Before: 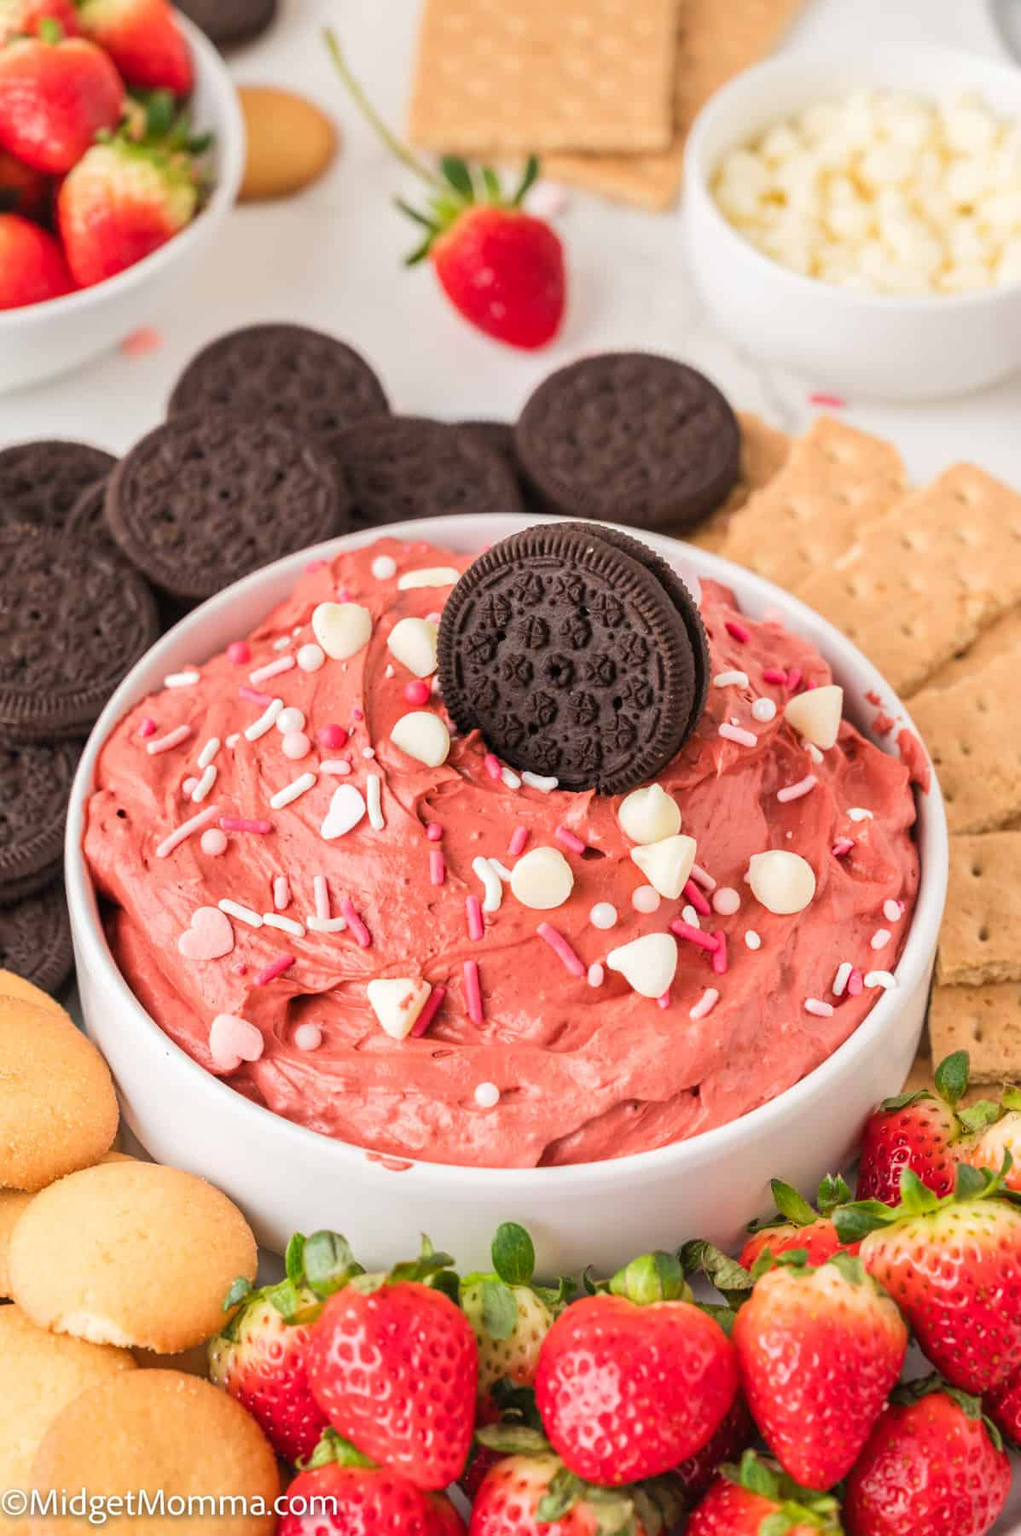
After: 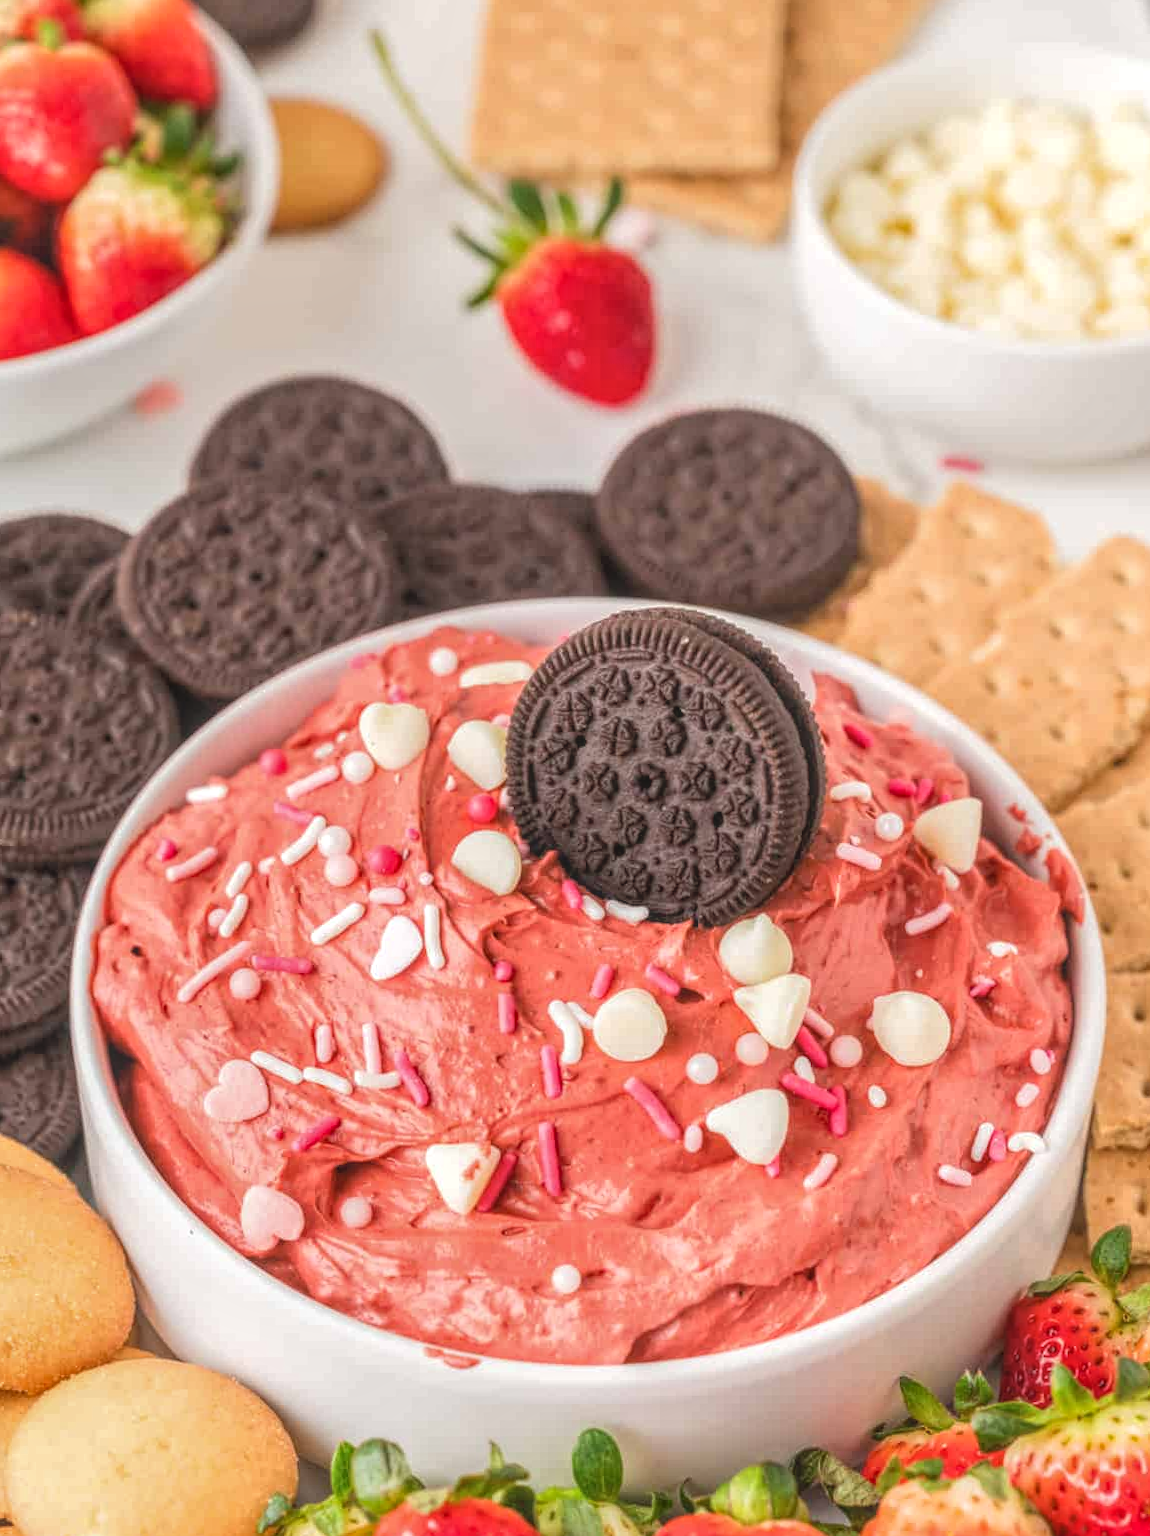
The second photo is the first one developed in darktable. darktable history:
crop and rotate: angle 0.2°, left 0.275%, right 3.127%, bottom 14.18%
local contrast: highlights 66%, shadows 33%, detail 166%, midtone range 0.2
